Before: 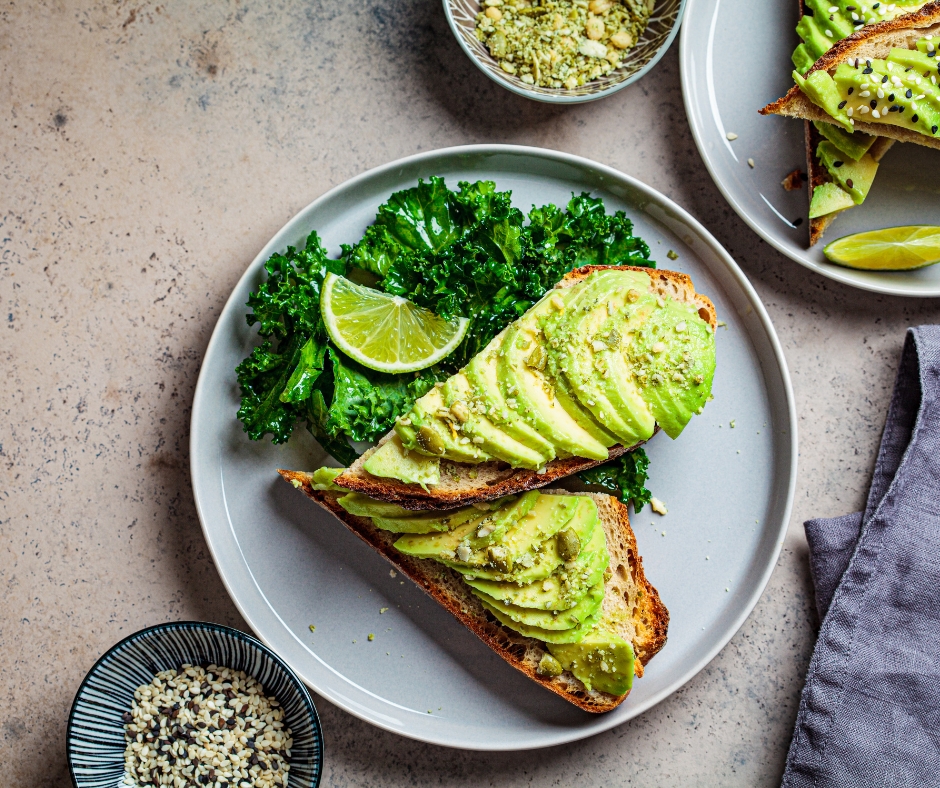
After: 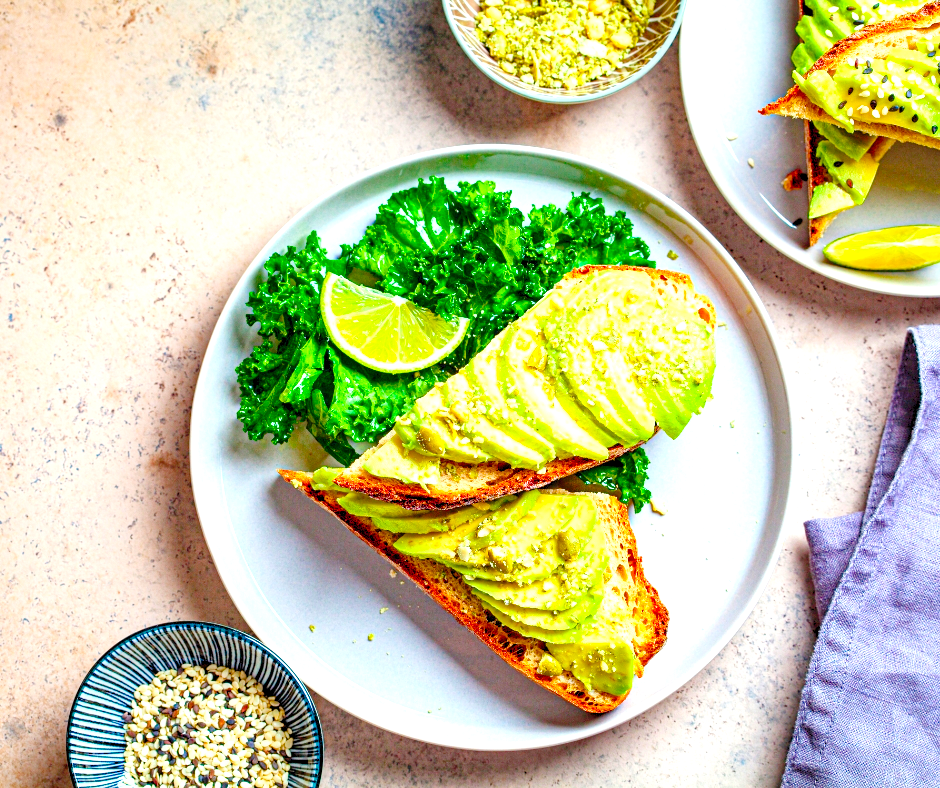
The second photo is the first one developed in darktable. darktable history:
color balance rgb: linear chroma grading › shadows -8.554%, linear chroma grading › global chroma 9.967%, perceptual saturation grading › global saturation 20%, perceptual saturation grading › highlights -25.284%, perceptual saturation grading › shadows 49.225%, perceptual brilliance grading › global brilliance 10.895%
levels: black 0.054%, levels [0.008, 0.318, 0.836]
